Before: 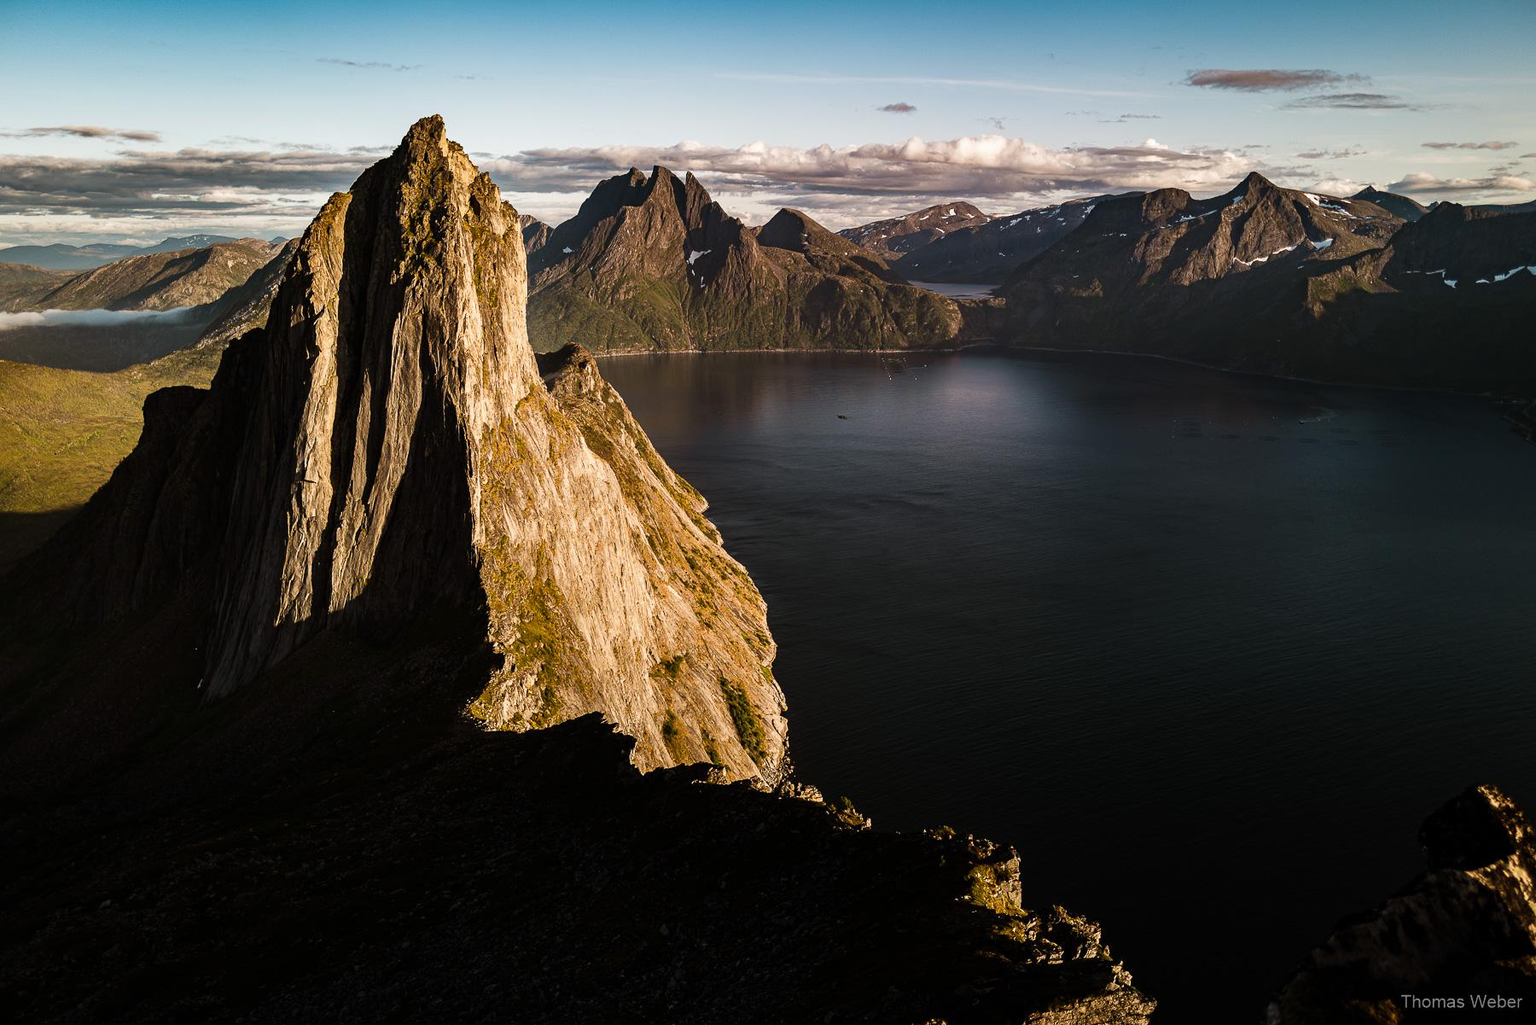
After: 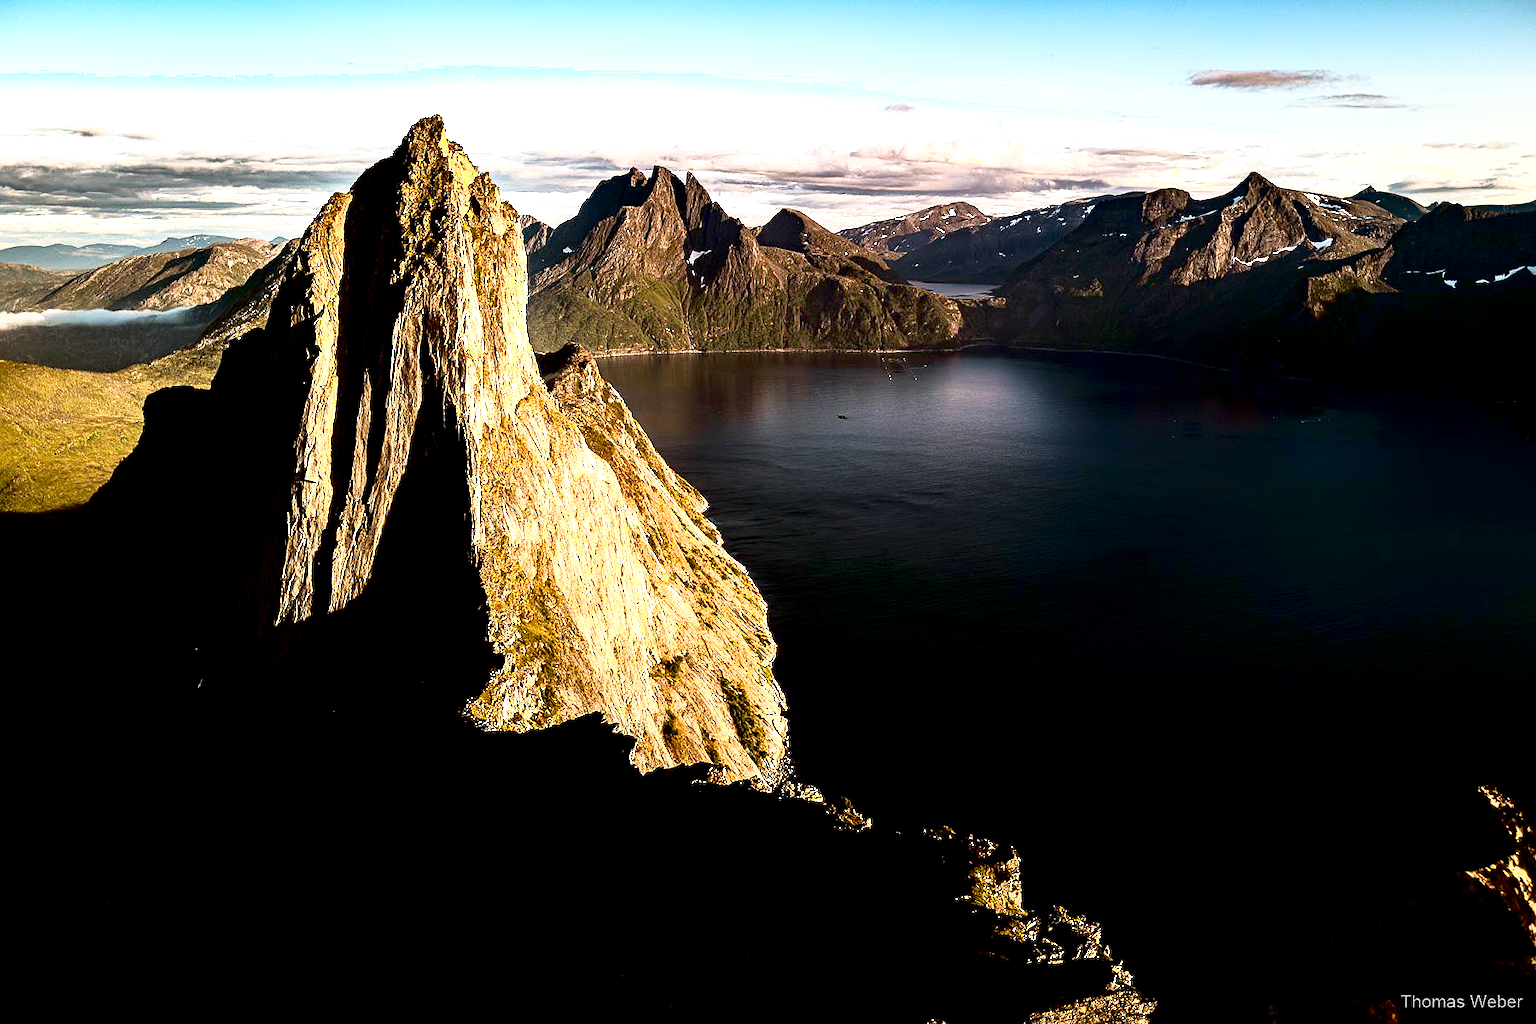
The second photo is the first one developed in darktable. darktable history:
exposure: black level correction 0.01, exposure 1 EV, compensate highlight preservation false
shadows and highlights: shadows -62.91, white point adjustment -5.39, highlights 60.39
sharpen: radius 1.312, amount 0.305, threshold 0.139
